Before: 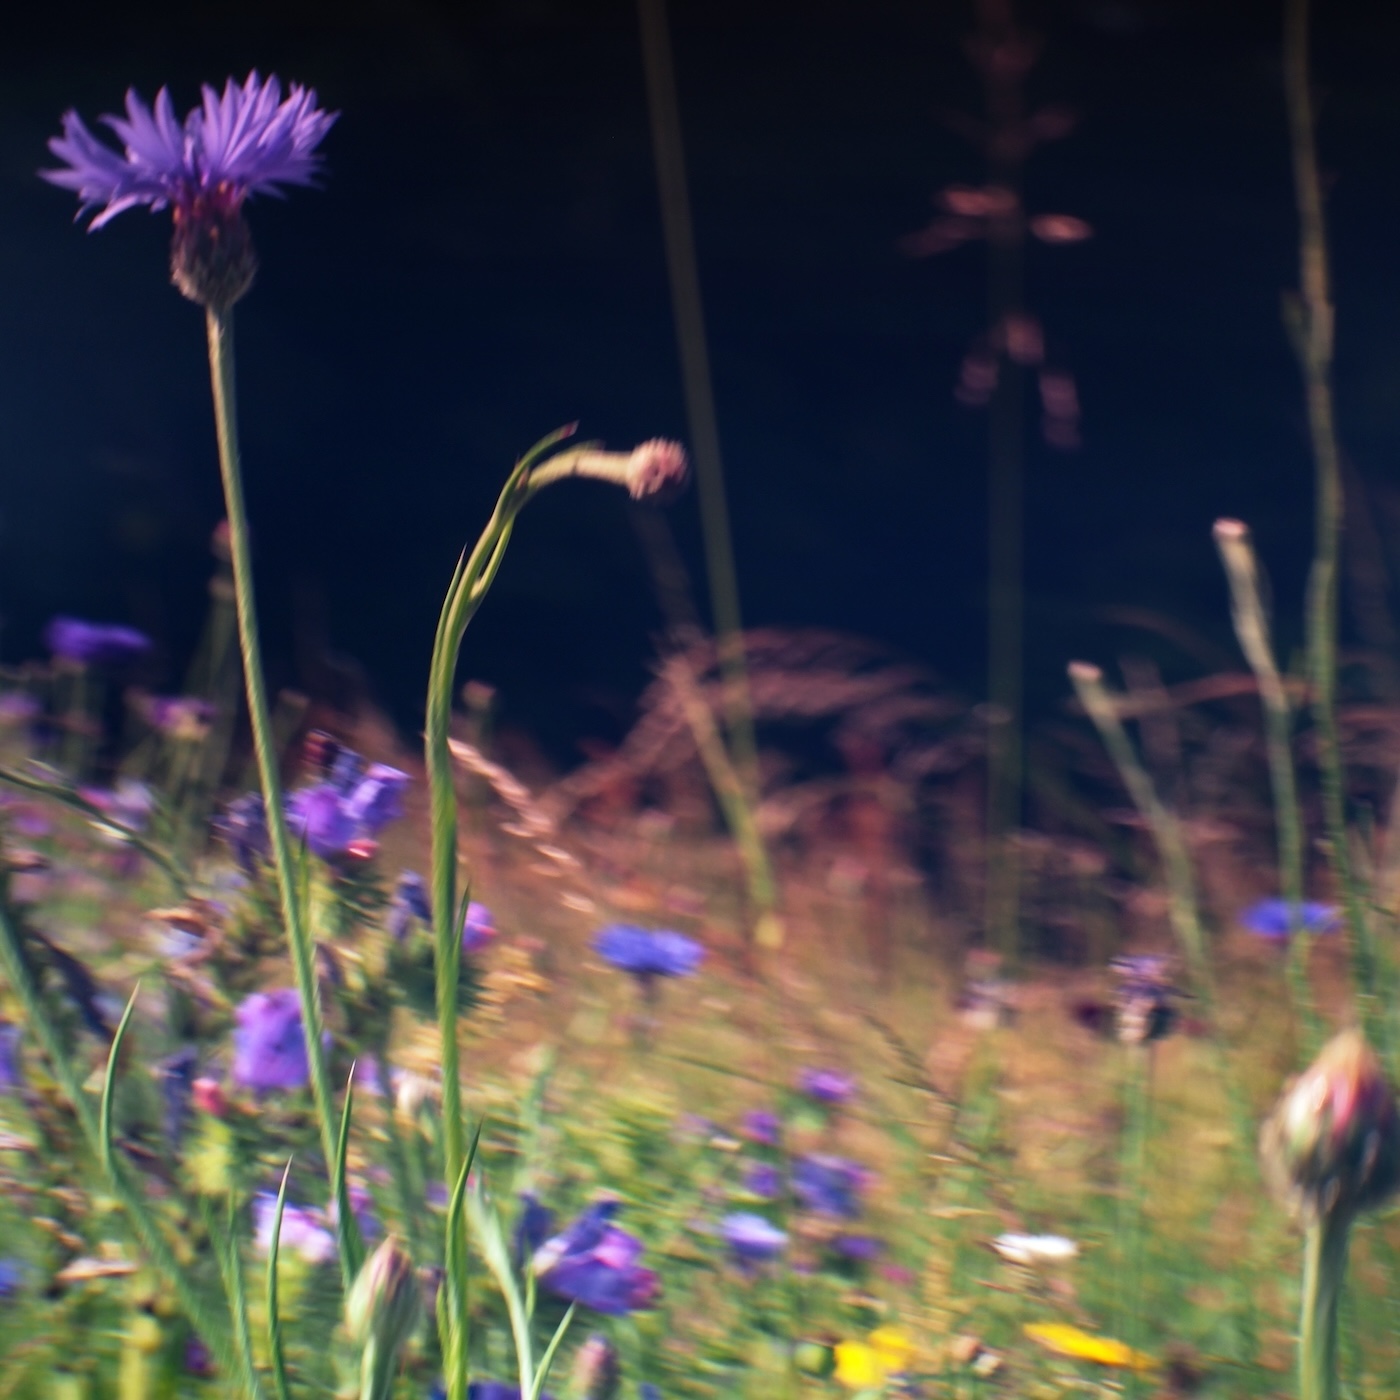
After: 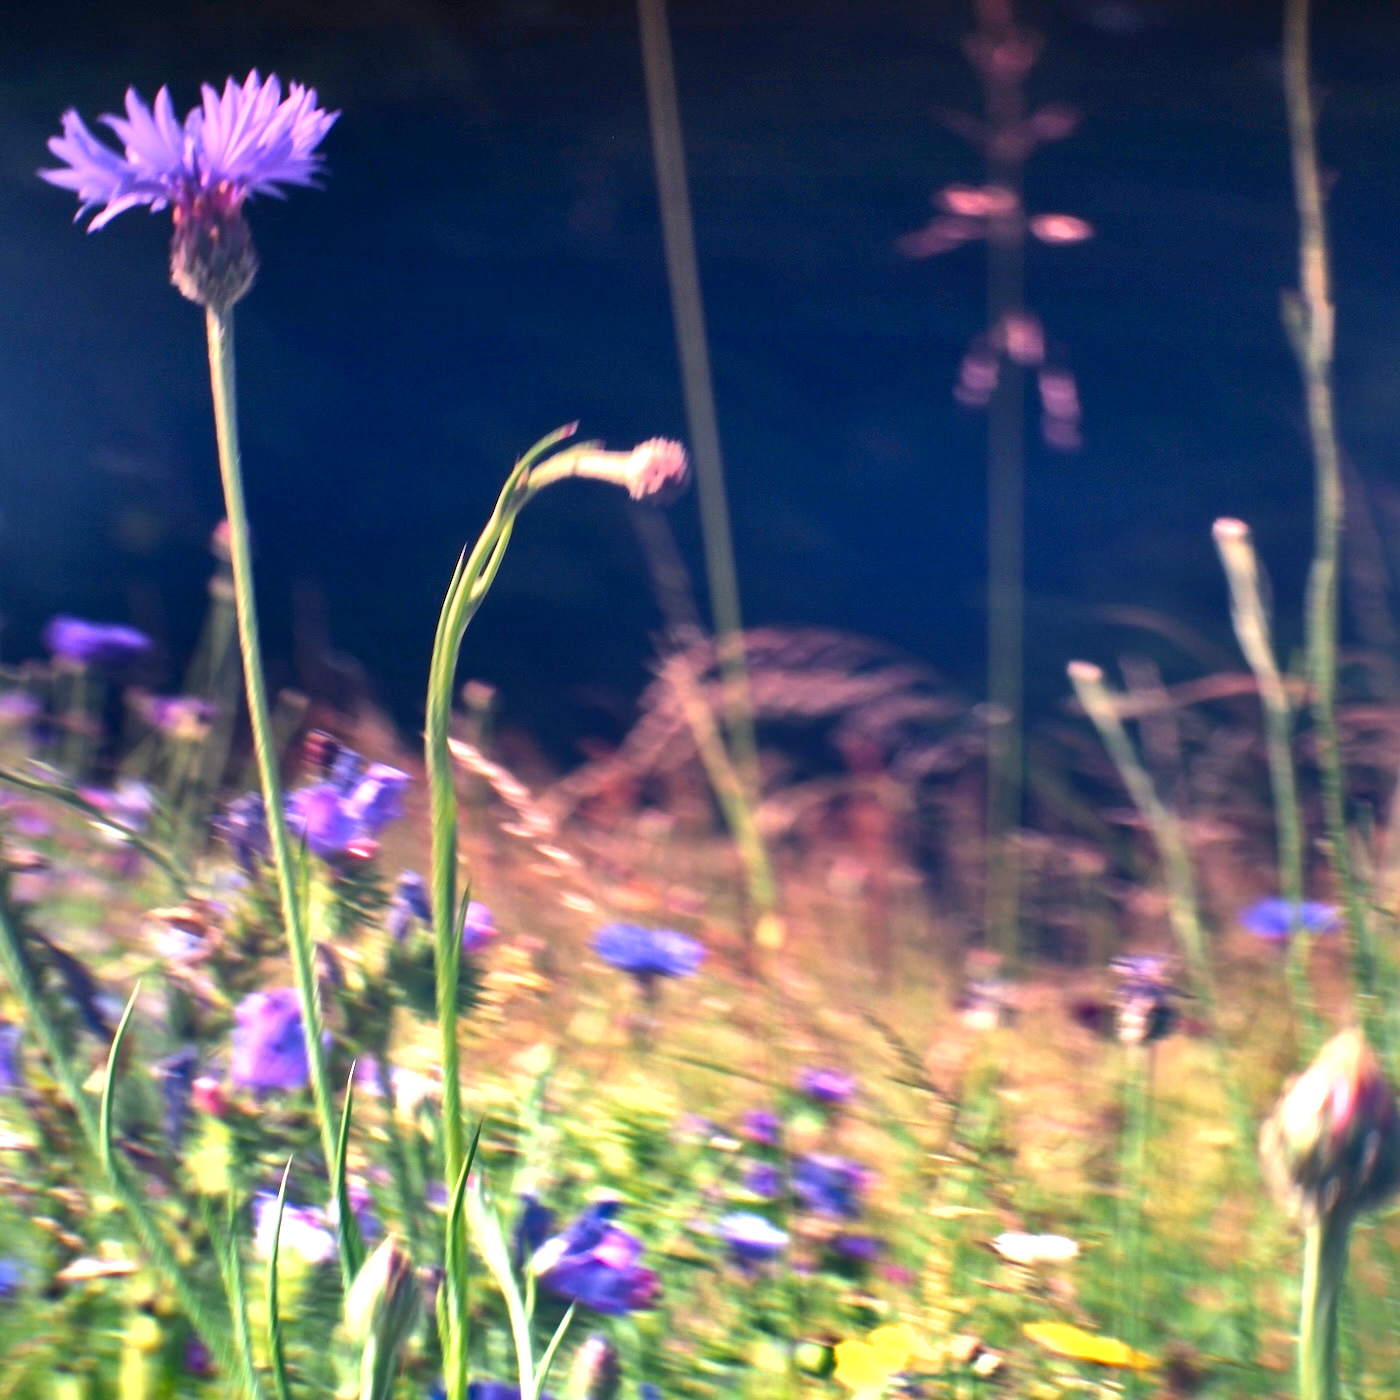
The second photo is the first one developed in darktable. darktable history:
exposure: black level correction 0.001, exposure 1.129 EV, compensate exposure bias true, compensate highlight preservation false
shadows and highlights: soften with gaussian
